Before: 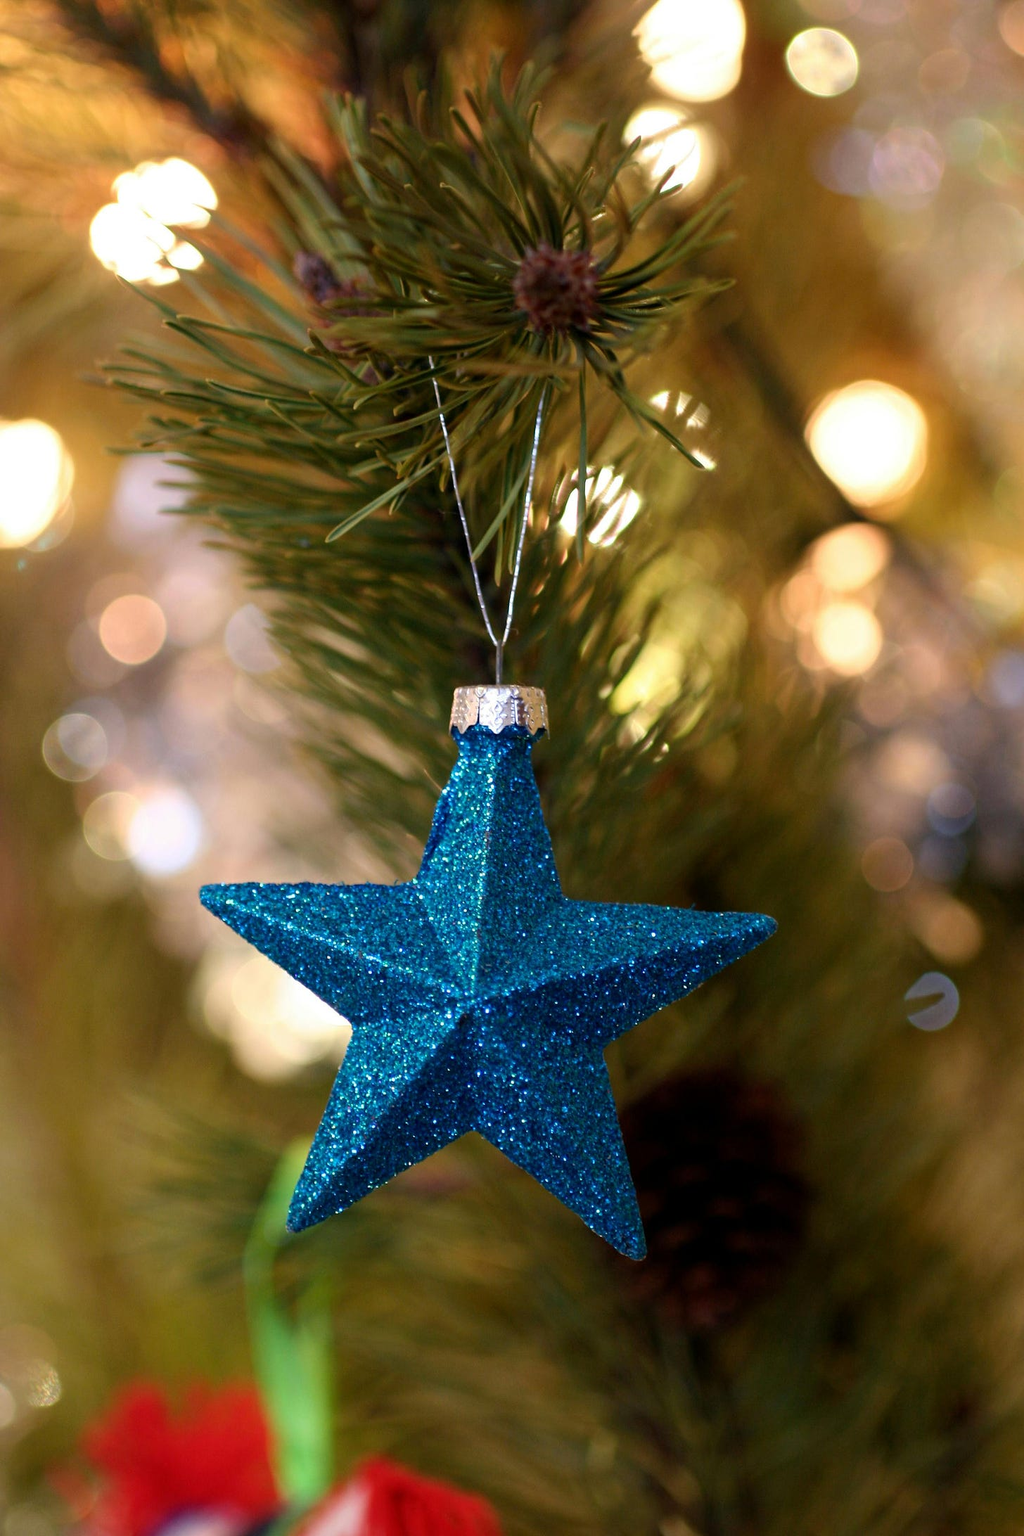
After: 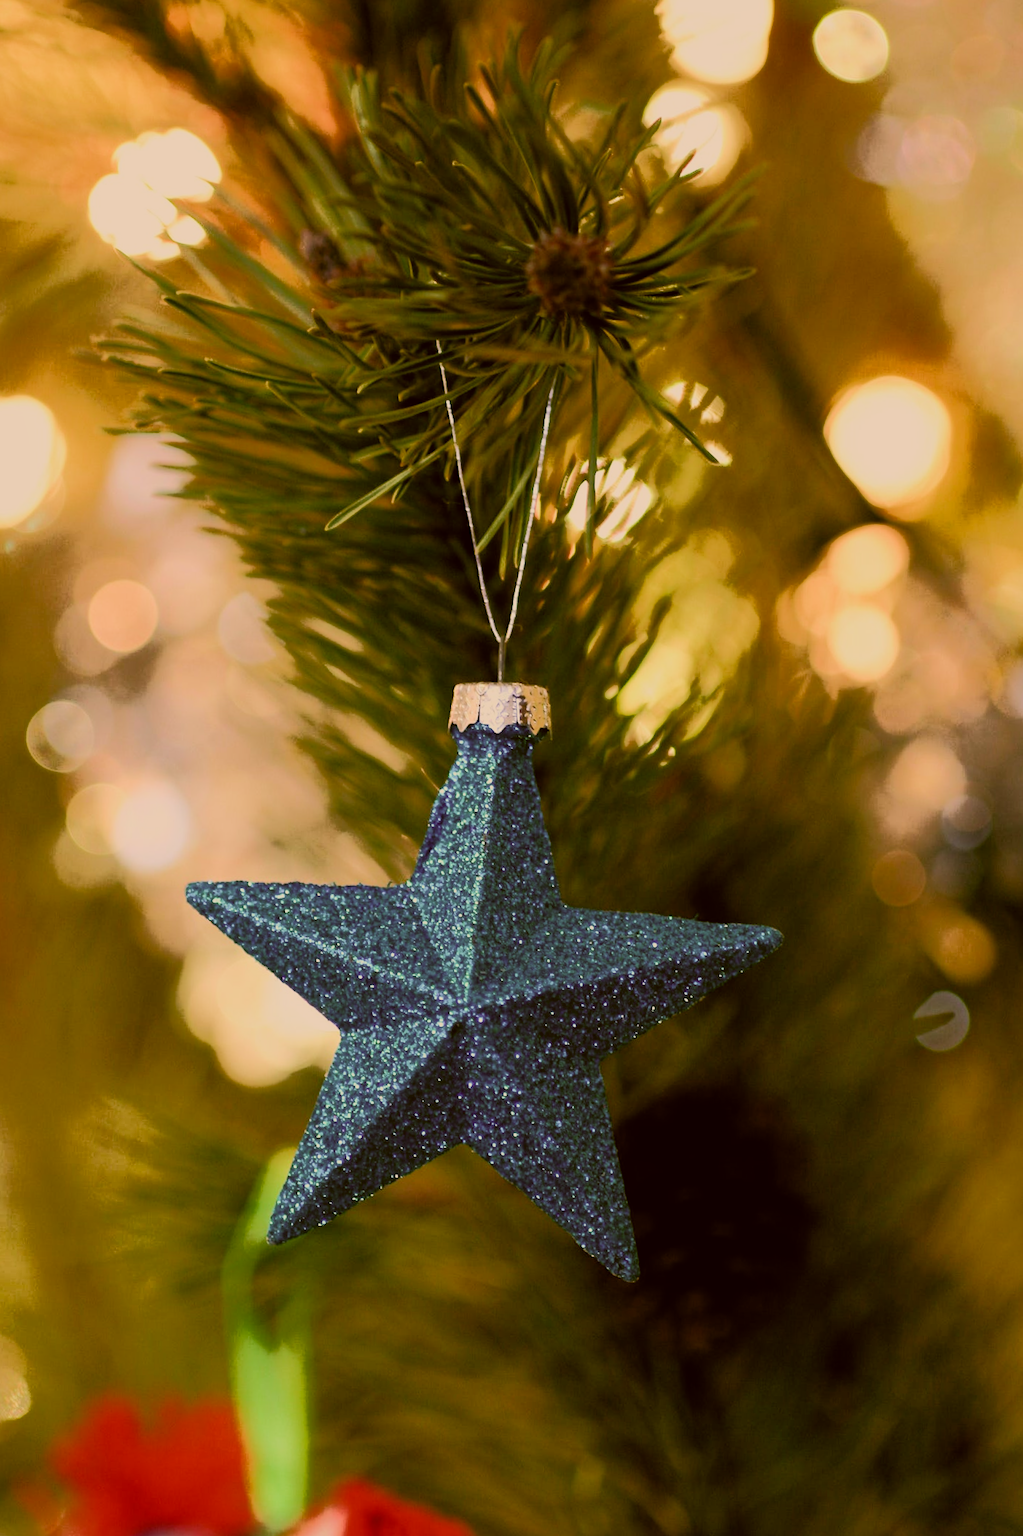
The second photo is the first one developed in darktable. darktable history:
filmic rgb: black relative exposure -7.65 EV, white relative exposure 4.56 EV, hardness 3.61, color science v5 (2021), contrast in shadows safe, contrast in highlights safe
color correction: highlights a* 8.43, highlights b* 14.91, shadows a* -0.526, shadows b* 27.21
shadows and highlights: shadows 25.17, highlights -24.8, highlights color adjustment 46.7%
crop and rotate: angle -1.38°
tone curve: curves: ch0 [(0, 0) (0.003, 0.003) (0.011, 0.011) (0.025, 0.024) (0.044, 0.043) (0.069, 0.067) (0.1, 0.096) (0.136, 0.131) (0.177, 0.171) (0.224, 0.217) (0.277, 0.267) (0.335, 0.324) (0.399, 0.385) (0.468, 0.452) (0.543, 0.632) (0.623, 0.697) (0.709, 0.766) (0.801, 0.839) (0.898, 0.917) (1, 1)], color space Lab, independent channels, preserve colors none
